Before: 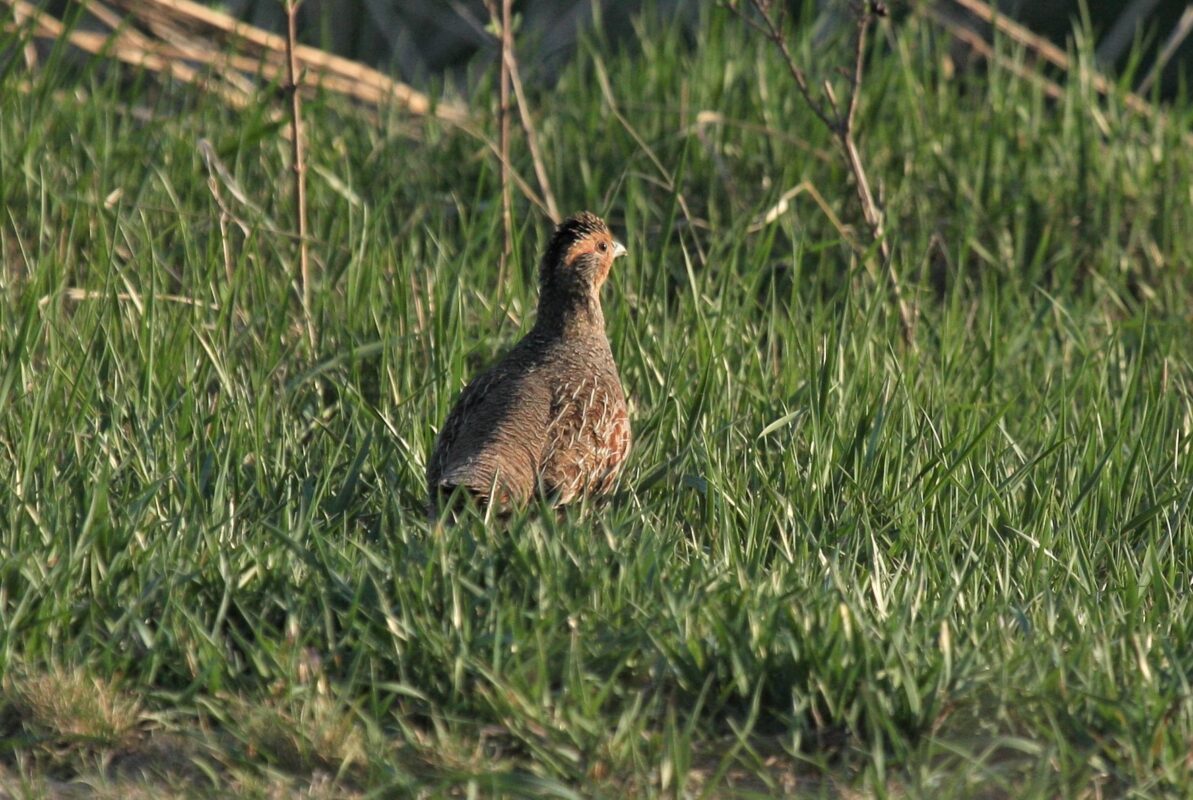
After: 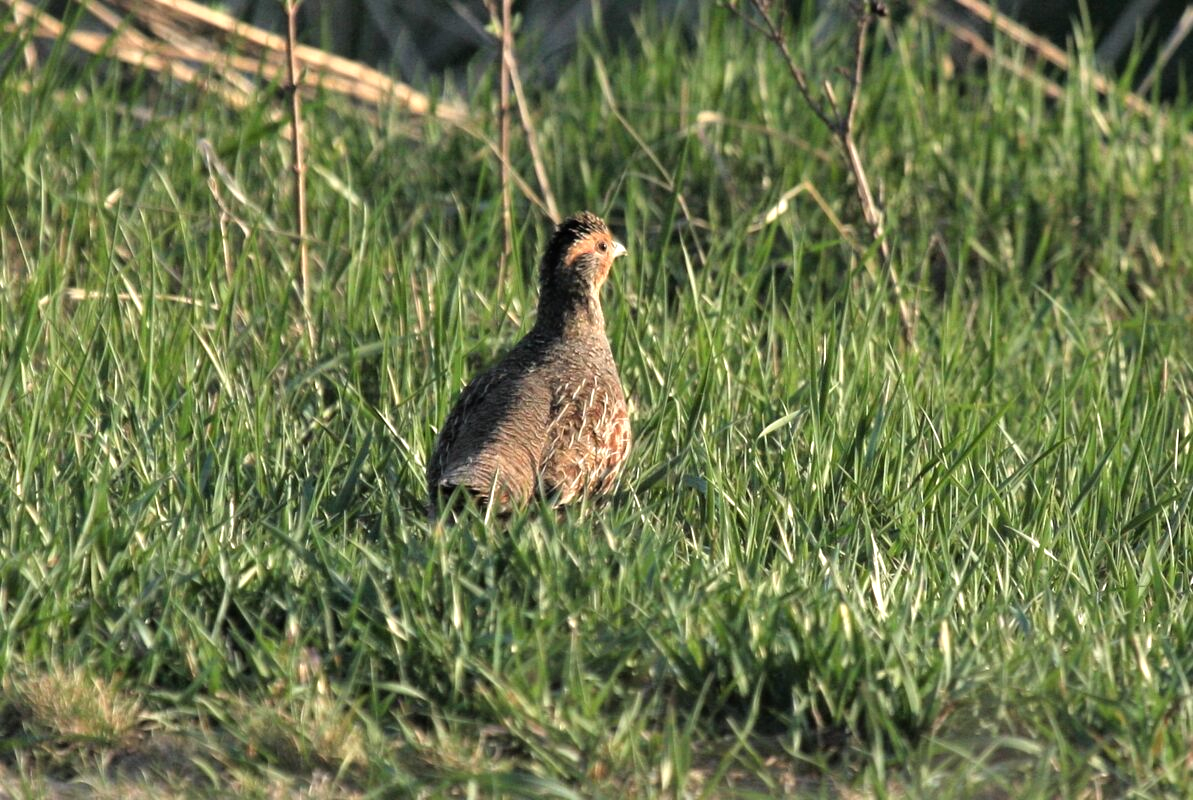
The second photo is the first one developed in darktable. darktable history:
tone equalizer: -8 EV -0.773 EV, -7 EV -0.69 EV, -6 EV -0.628 EV, -5 EV -0.373 EV, -3 EV 0.401 EV, -2 EV 0.6 EV, -1 EV 0.683 EV, +0 EV 0.765 EV
